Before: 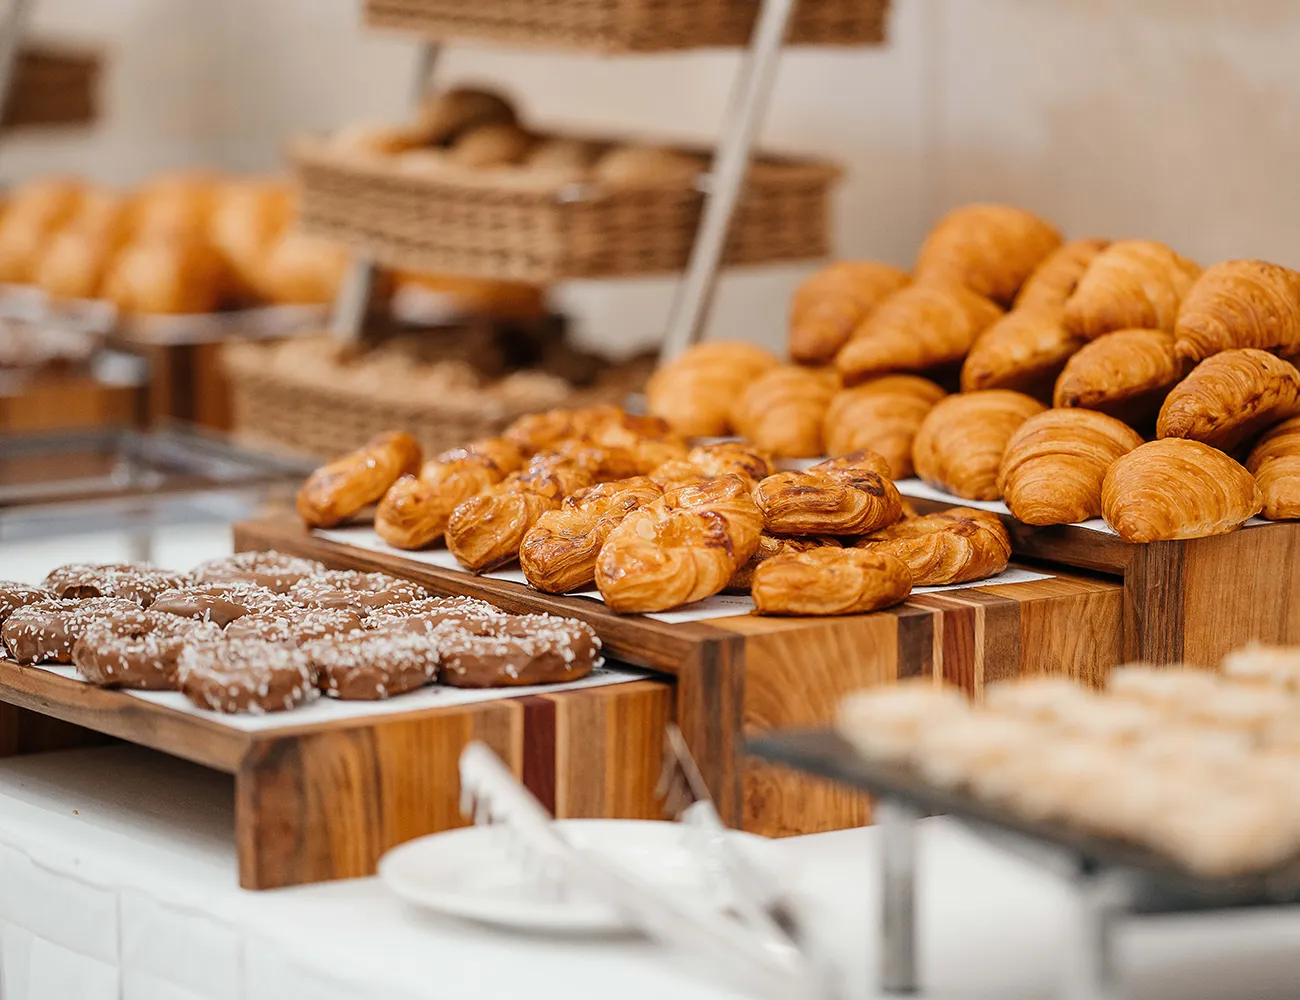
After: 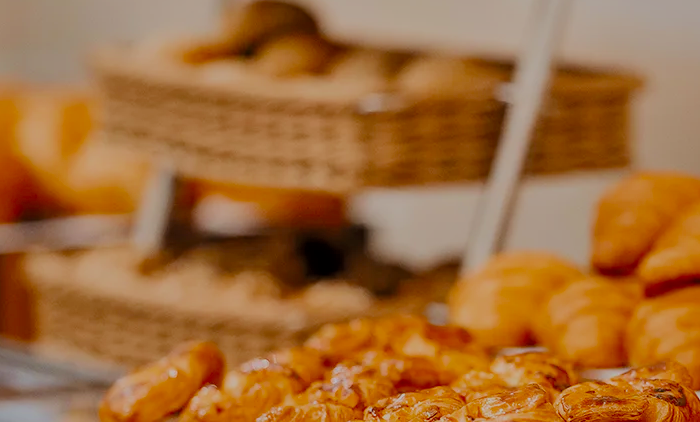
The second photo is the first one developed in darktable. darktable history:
local contrast: mode bilateral grid, contrast 20, coarseness 50, detail 130%, midtone range 0.2
crop: left 15.306%, top 9.065%, right 30.789%, bottom 48.638%
color balance rgb: on, module defaults
filmic rgb: white relative exposure 8 EV, threshold 3 EV, hardness 2.44, latitude 10.07%, contrast 0.72, highlights saturation mix 10%, shadows ↔ highlights balance 1.38%, color science v4 (2020), enable highlight reconstruction true
